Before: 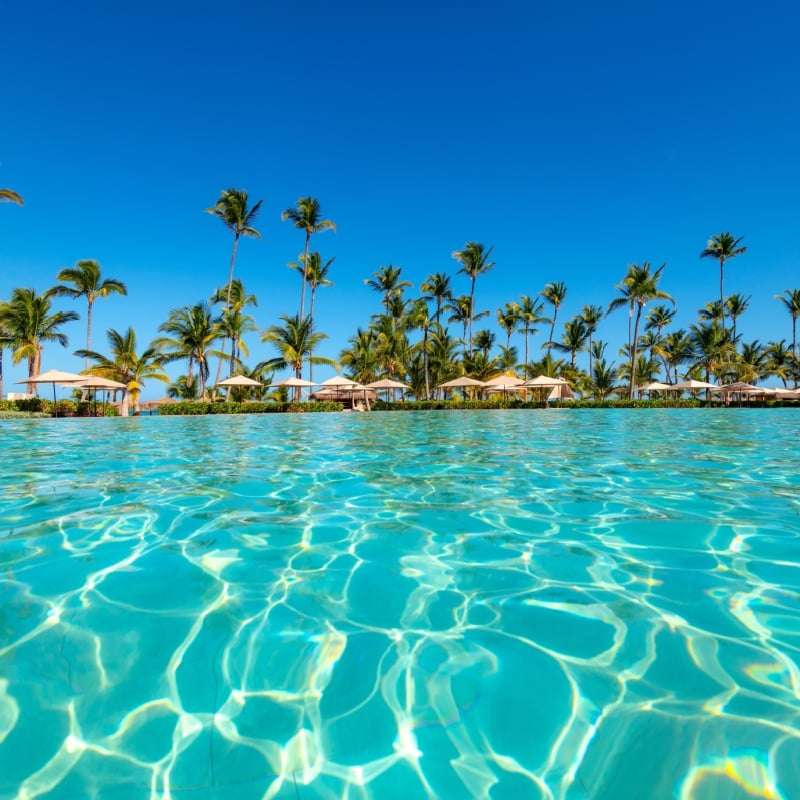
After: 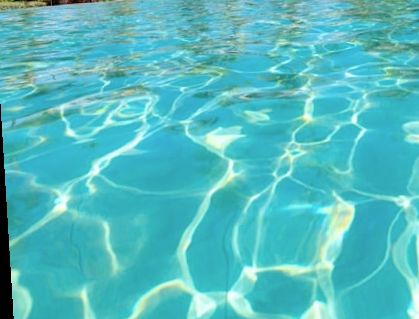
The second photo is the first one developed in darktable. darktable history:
crop and rotate: top 54.778%, right 46.61%, bottom 0.159%
white balance: red 0.976, blue 1.04
contrast brightness saturation: saturation -0.1
rotate and perspective: rotation -3.52°, crop left 0.036, crop right 0.964, crop top 0.081, crop bottom 0.919
